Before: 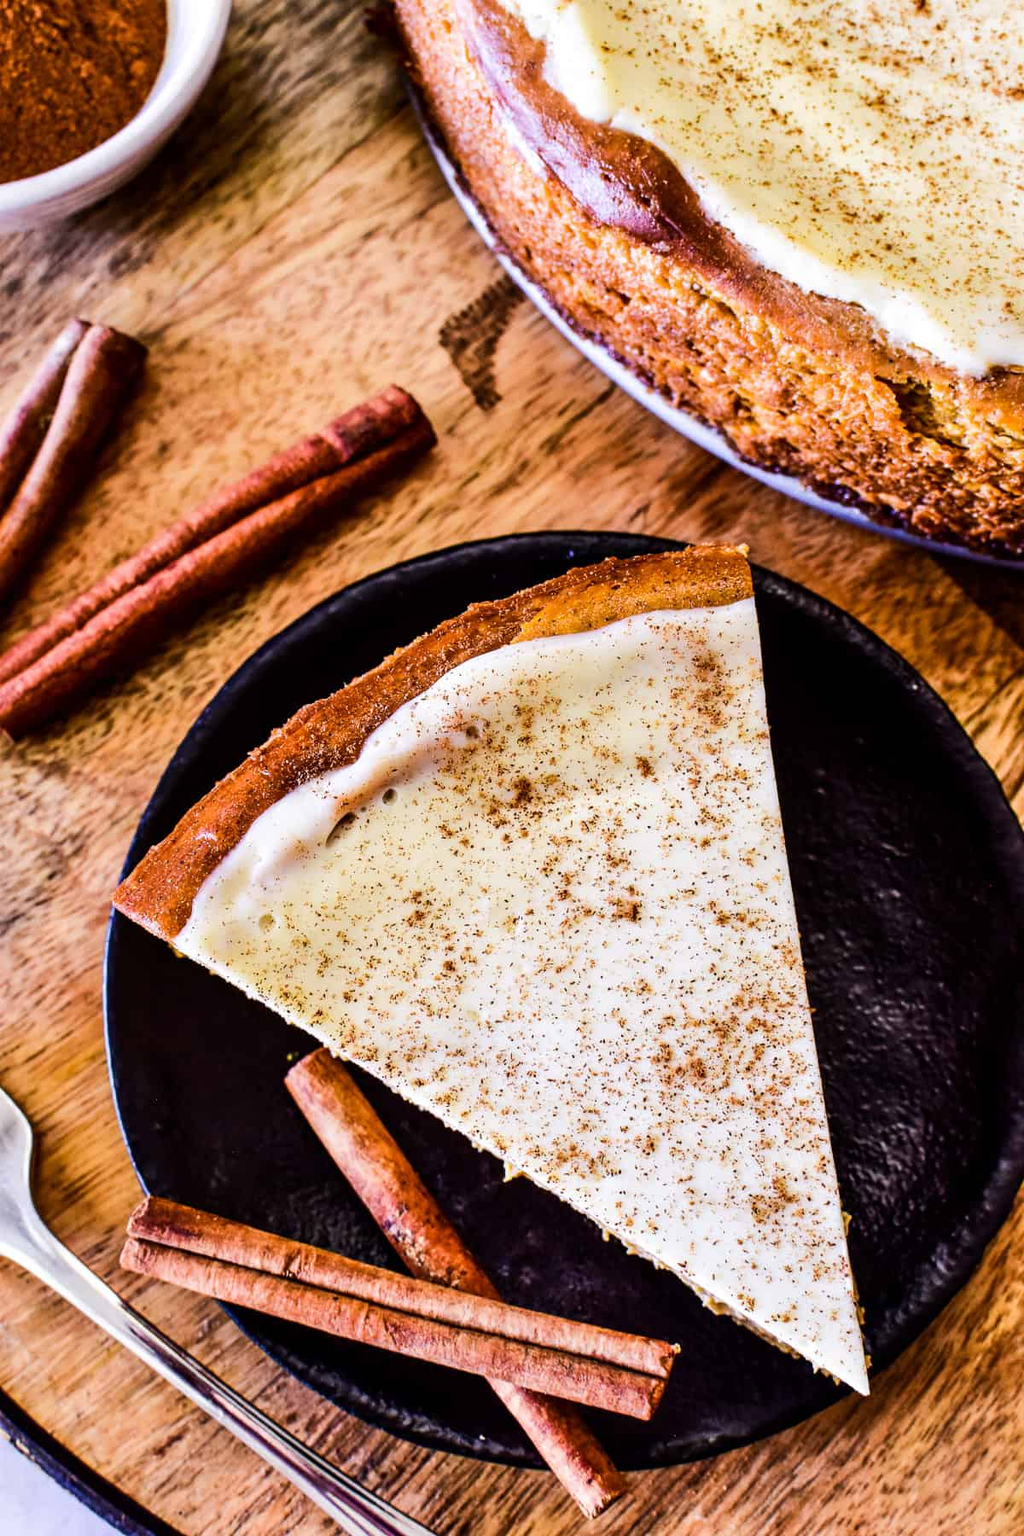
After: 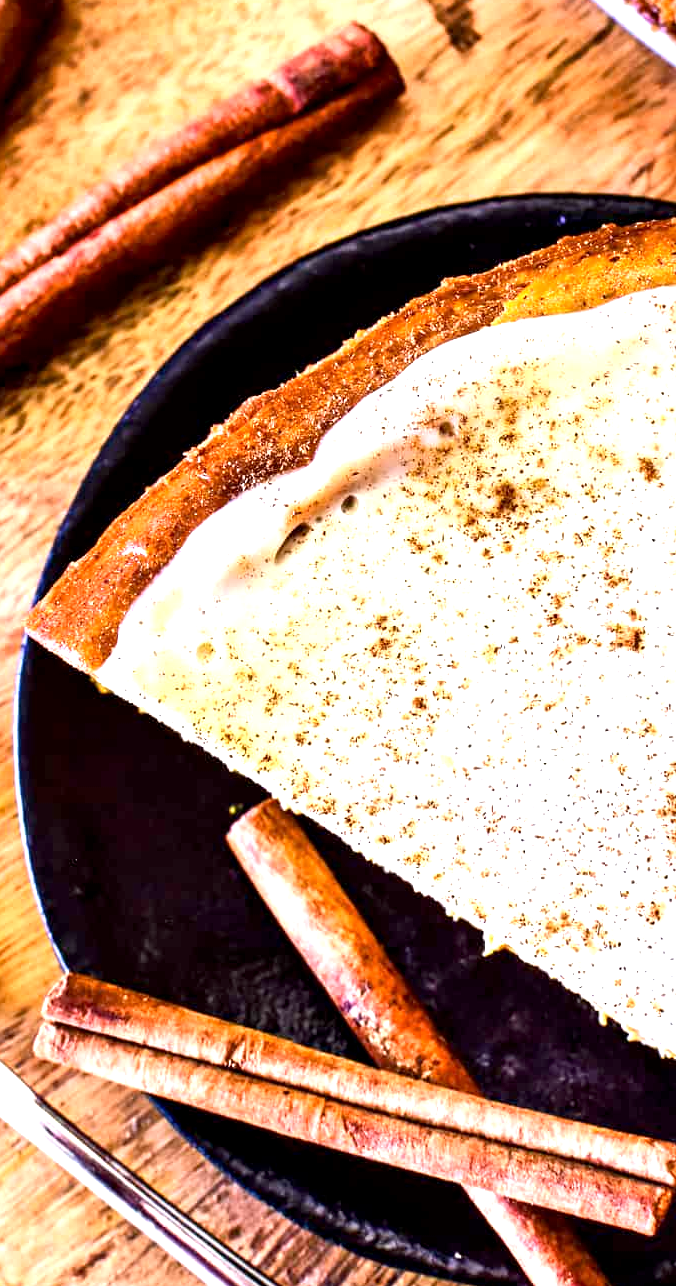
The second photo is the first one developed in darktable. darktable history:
crop: left 8.966%, top 23.852%, right 34.699%, bottom 4.703%
exposure: black level correction 0.001, exposure 1 EV, compensate highlight preservation false
